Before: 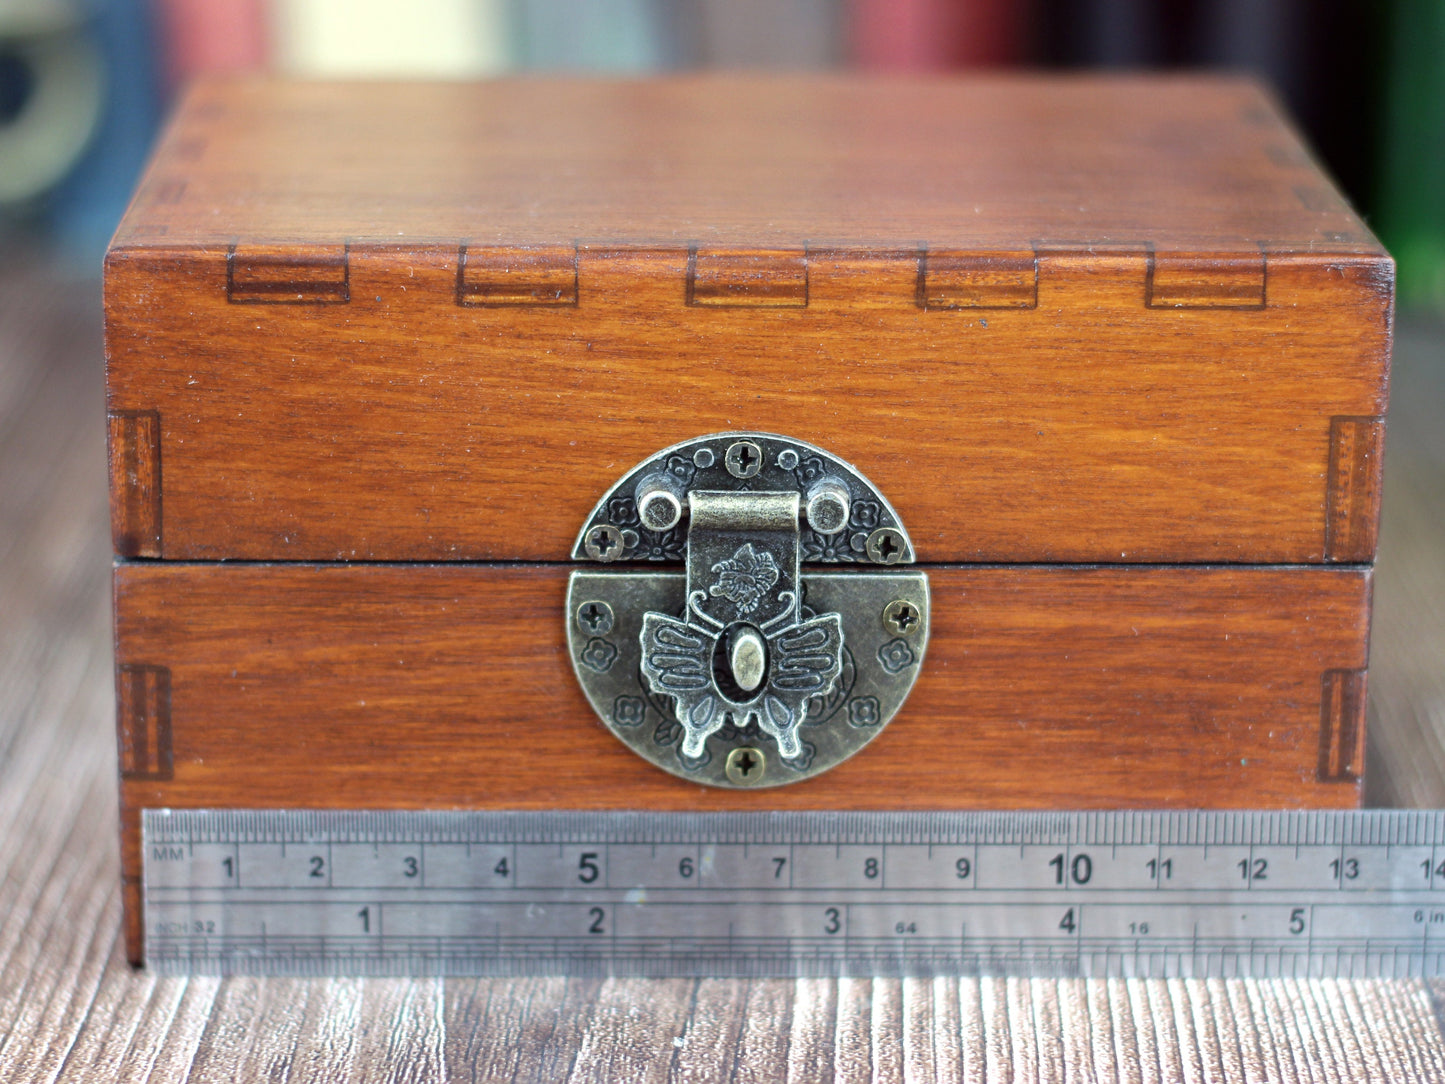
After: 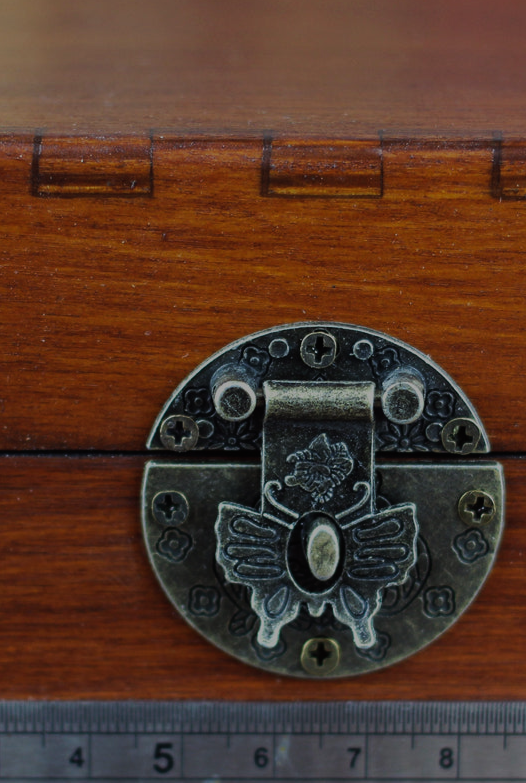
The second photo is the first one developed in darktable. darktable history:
tone curve: curves: ch0 [(0, 0.008) (0.107, 0.083) (0.283, 0.287) (0.429, 0.51) (0.607, 0.739) (0.789, 0.893) (0.998, 0.978)]; ch1 [(0, 0) (0.323, 0.339) (0.438, 0.427) (0.478, 0.484) (0.502, 0.502) (0.527, 0.525) (0.571, 0.579) (0.608, 0.629) (0.669, 0.704) (0.859, 0.899) (1, 1)]; ch2 [(0, 0) (0.33, 0.347) (0.421, 0.456) (0.473, 0.498) (0.502, 0.504) (0.522, 0.524) (0.549, 0.567) (0.593, 0.626) (0.676, 0.724) (1, 1)], preserve colors none
crop and rotate: left 29.458%, top 10.185%, right 34.087%, bottom 17.579%
exposure: exposure -2.09 EV, compensate highlight preservation false
